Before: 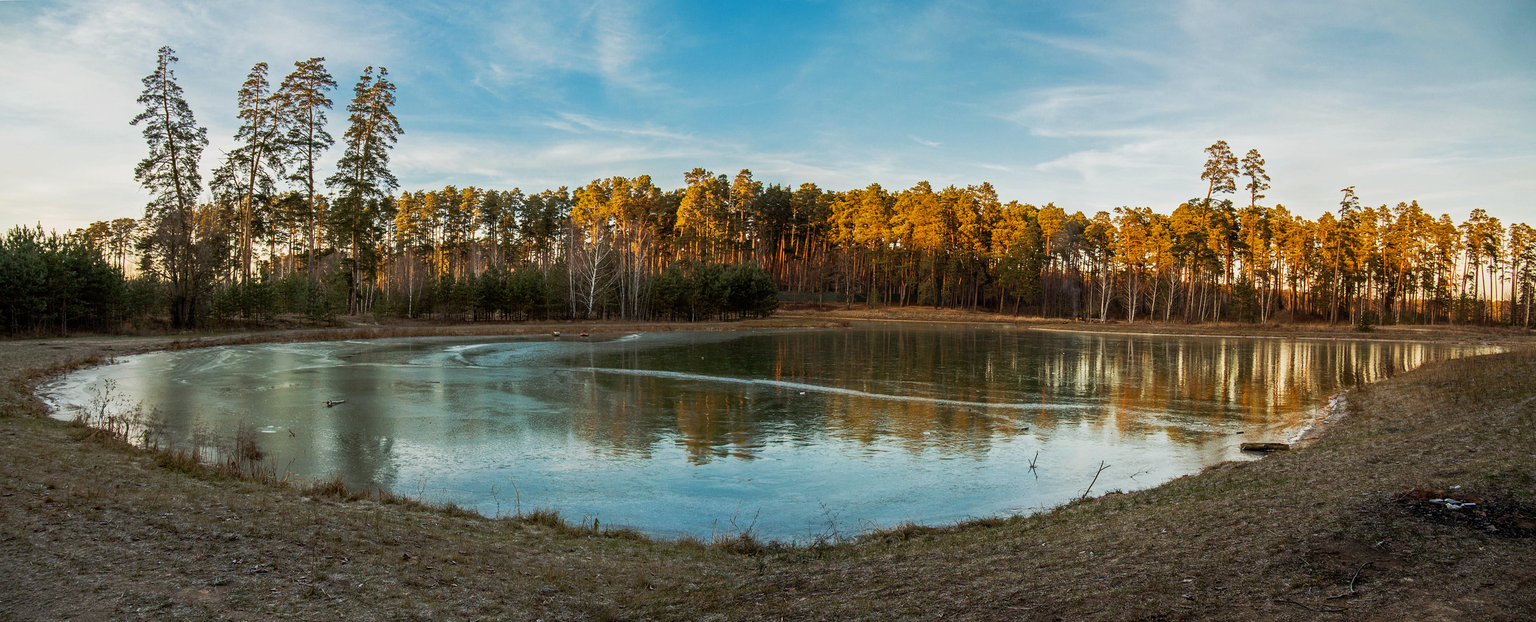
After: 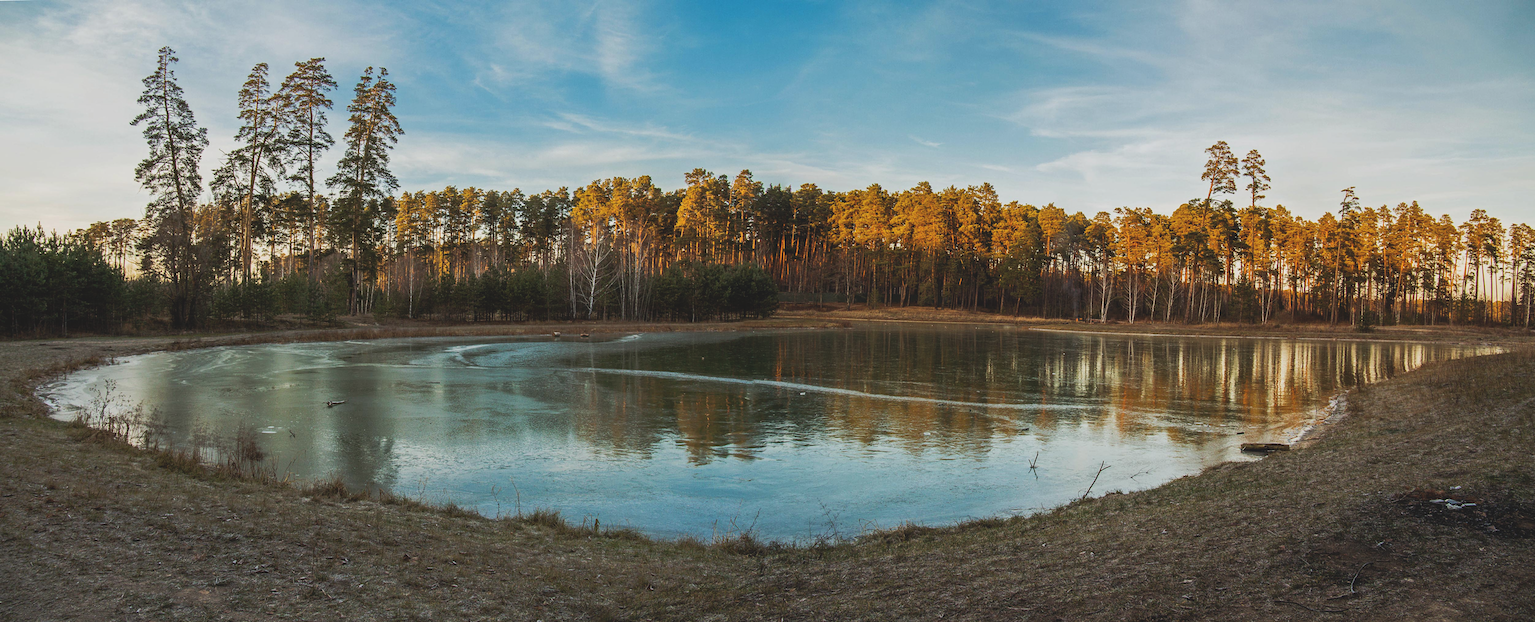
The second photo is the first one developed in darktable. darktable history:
exposure: black level correction -0.014, exposure -0.186 EV, compensate highlight preservation false
